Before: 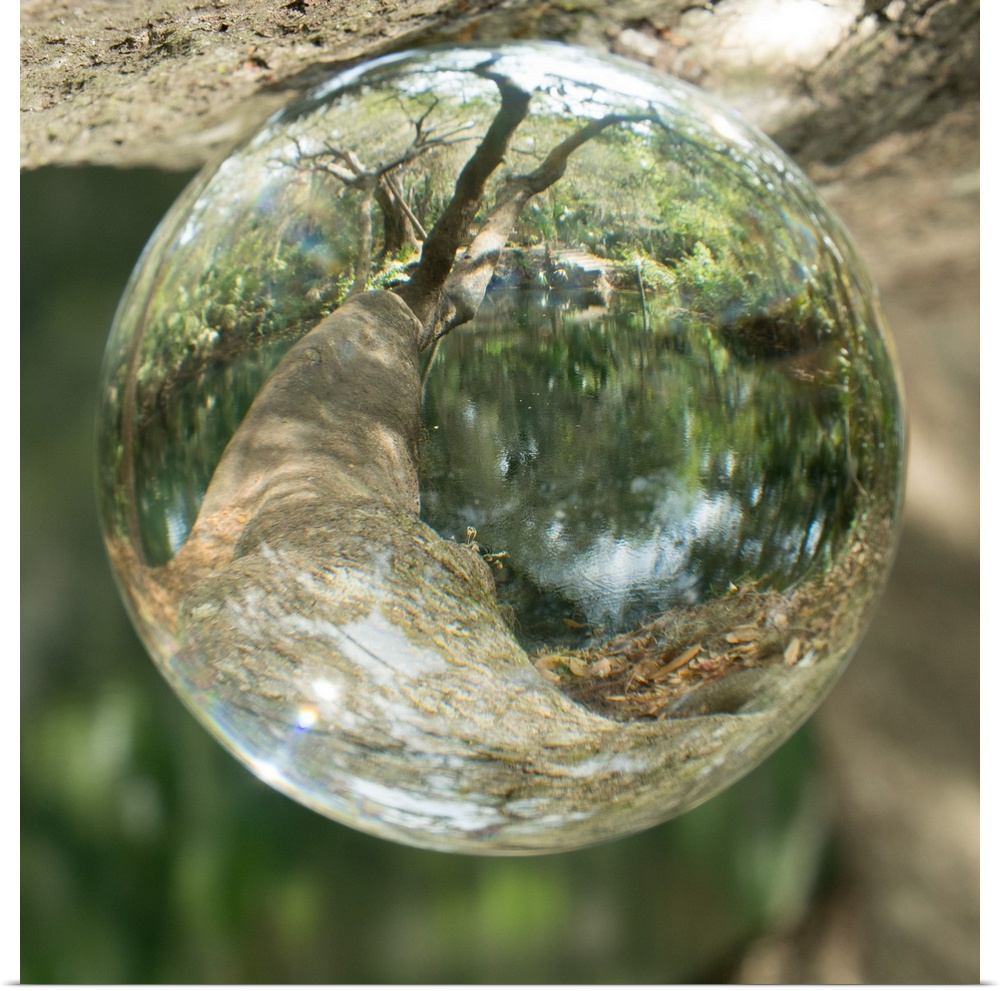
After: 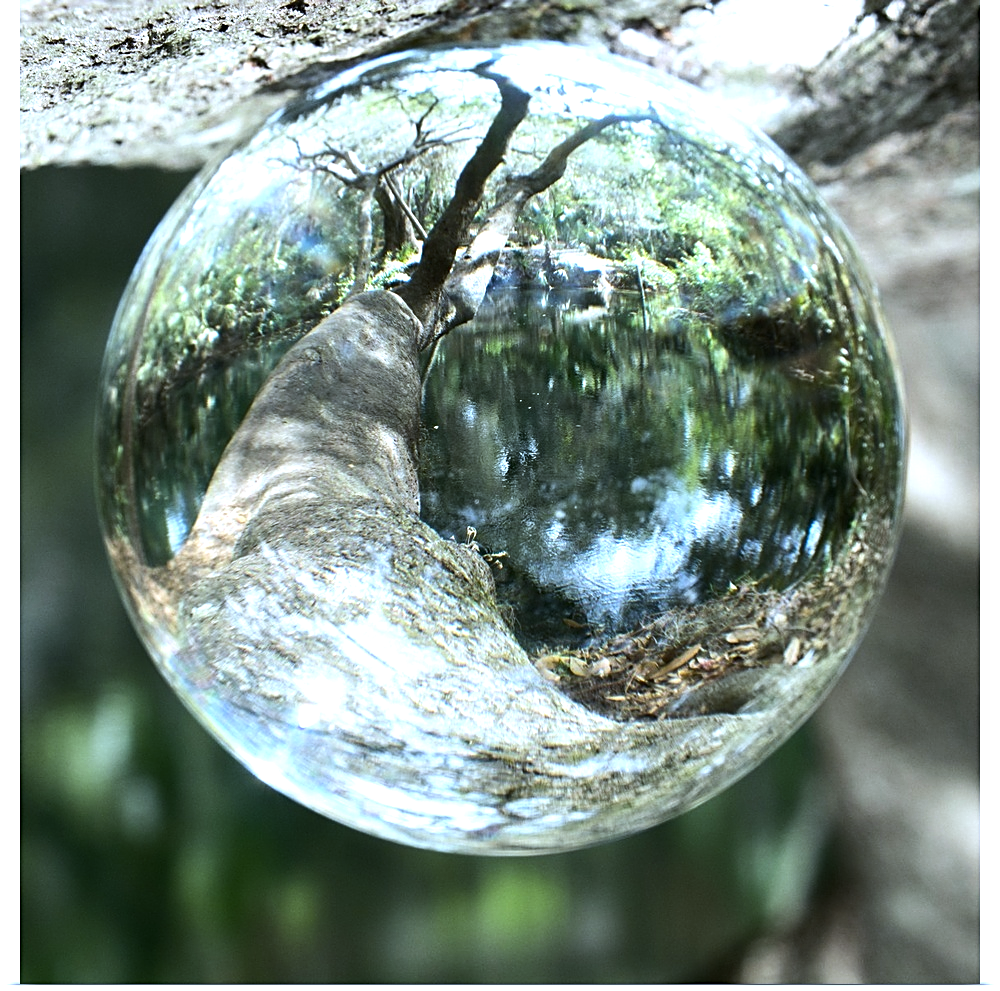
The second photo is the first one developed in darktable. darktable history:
tone equalizer: -8 EV -1.08 EV, -7 EV -1.01 EV, -6 EV -0.867 EV, -5 EV -0.578 EV, -3 EV 0.578 EV, -2 EV 0.867 EV, -1 EV 1.01 EV, +0 EV 1.08 EV, edges refinement/feathering 500, mask exposure compensation -1.57 EV, preserve details no
white balance: red 0.871, blue 1.249
sharpen: on, module defaults
